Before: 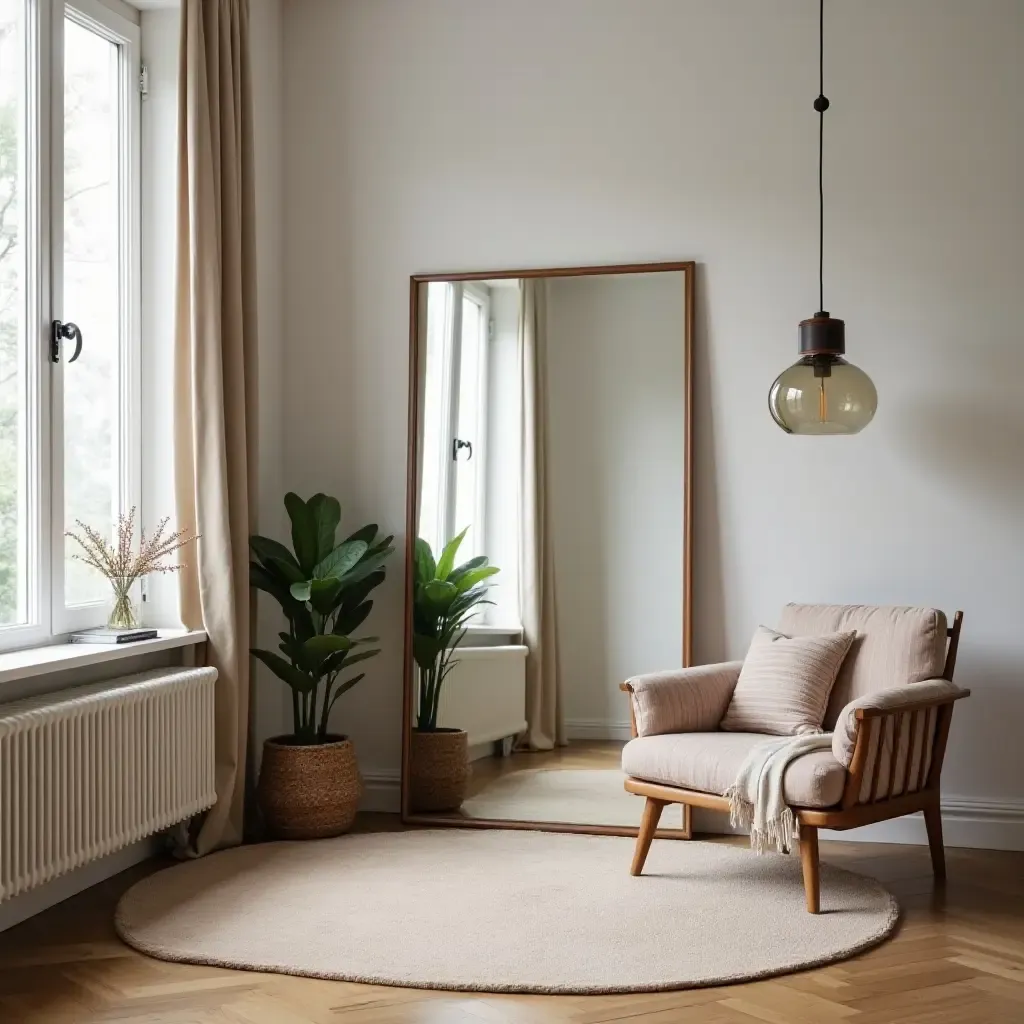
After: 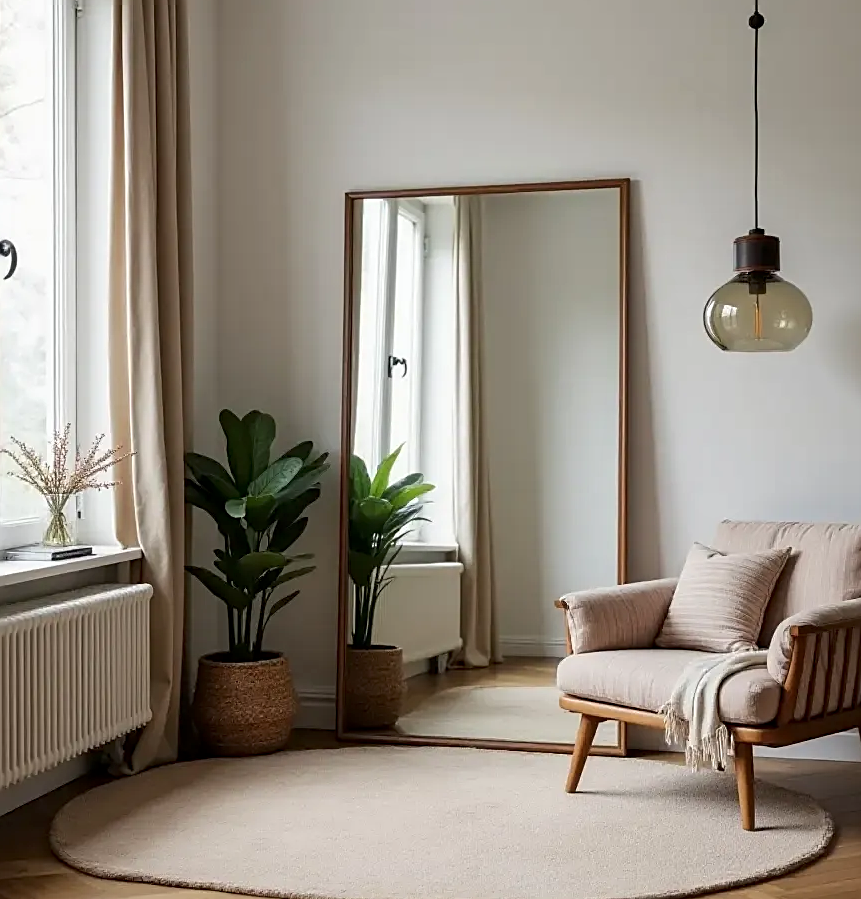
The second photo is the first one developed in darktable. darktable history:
sharpen: on, module defaults
local contrast: highlights 62%, shadows 109%, detail 107%, midtone range 0.53
crop: left 6.381%, top 8.147%, right 9.525%, bottom 4.021%
